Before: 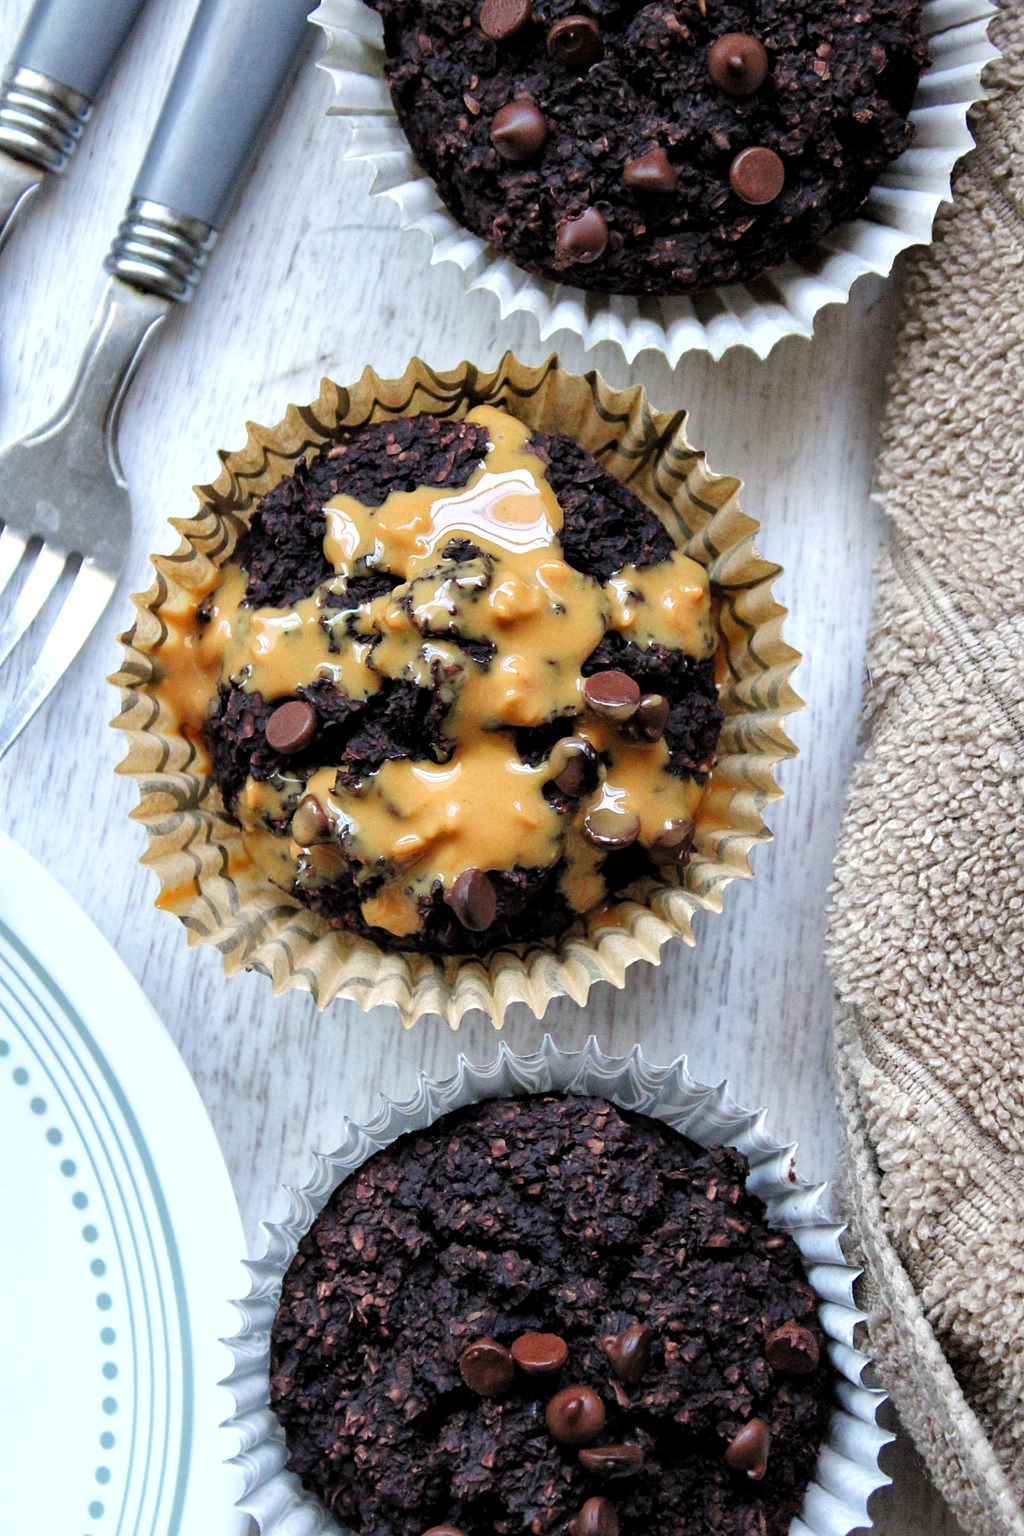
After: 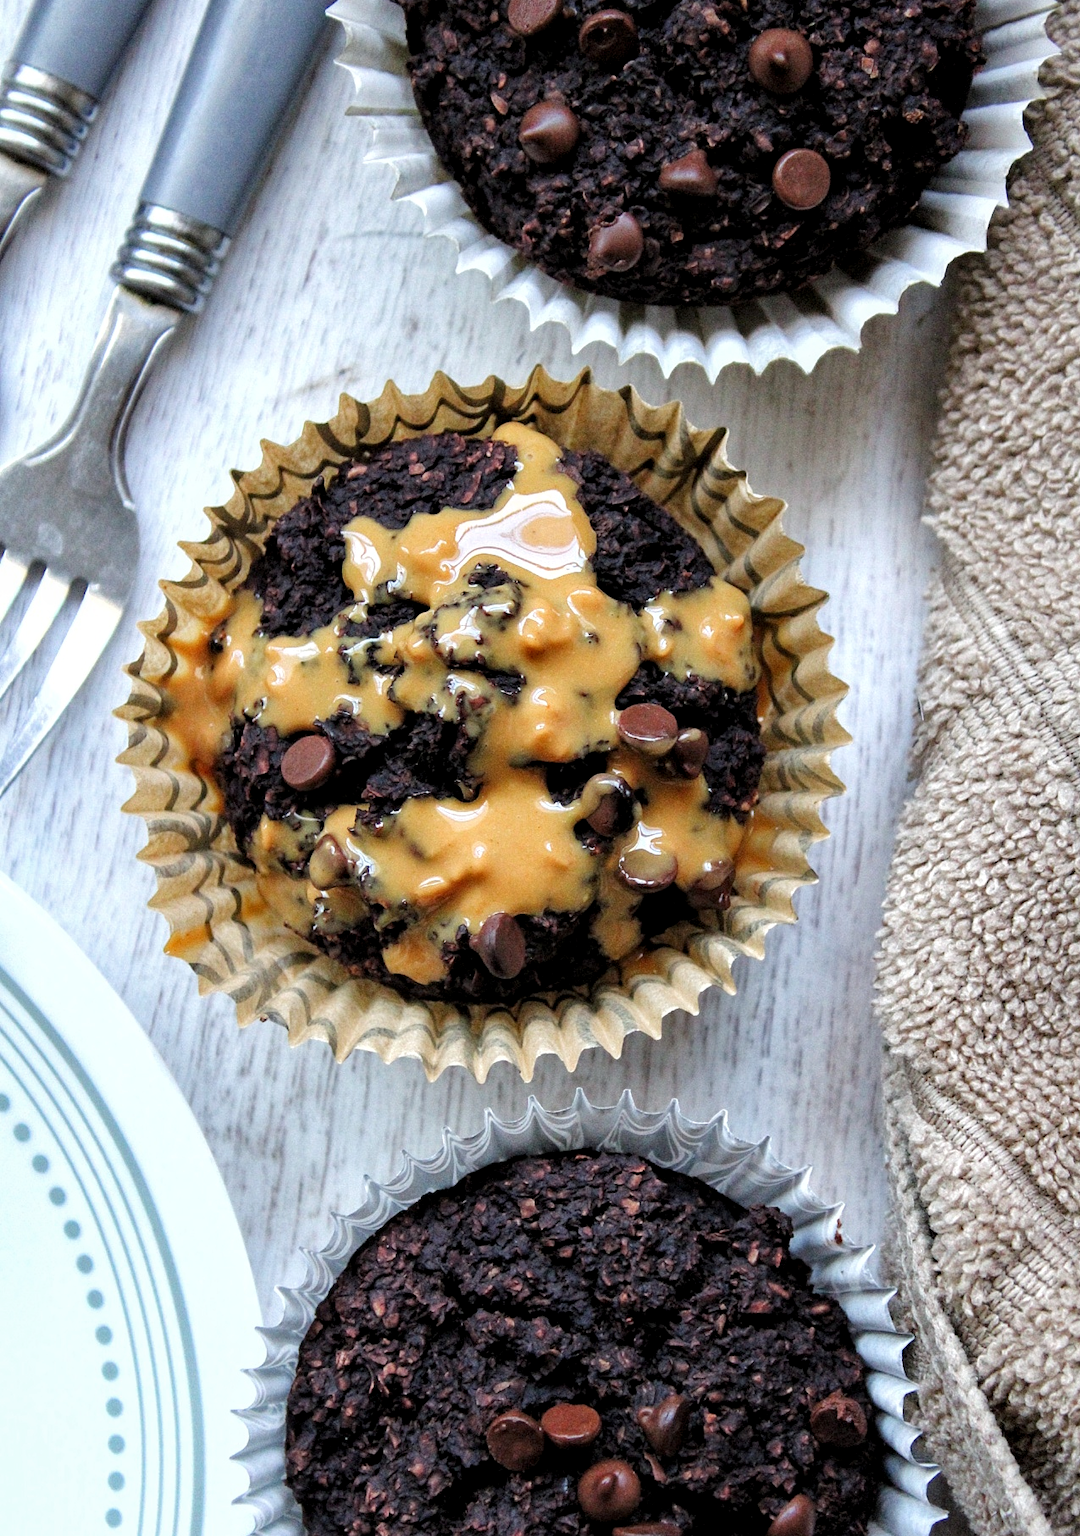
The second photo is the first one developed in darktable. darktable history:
local contrast: highlights 100%, shadows 100%, detail 120%, midtone range 0.2
crop: top 0.448%, right 0.264%, bottom 5.045%
exposure: exposure -0.048 EV, compensate highlight preservation false
